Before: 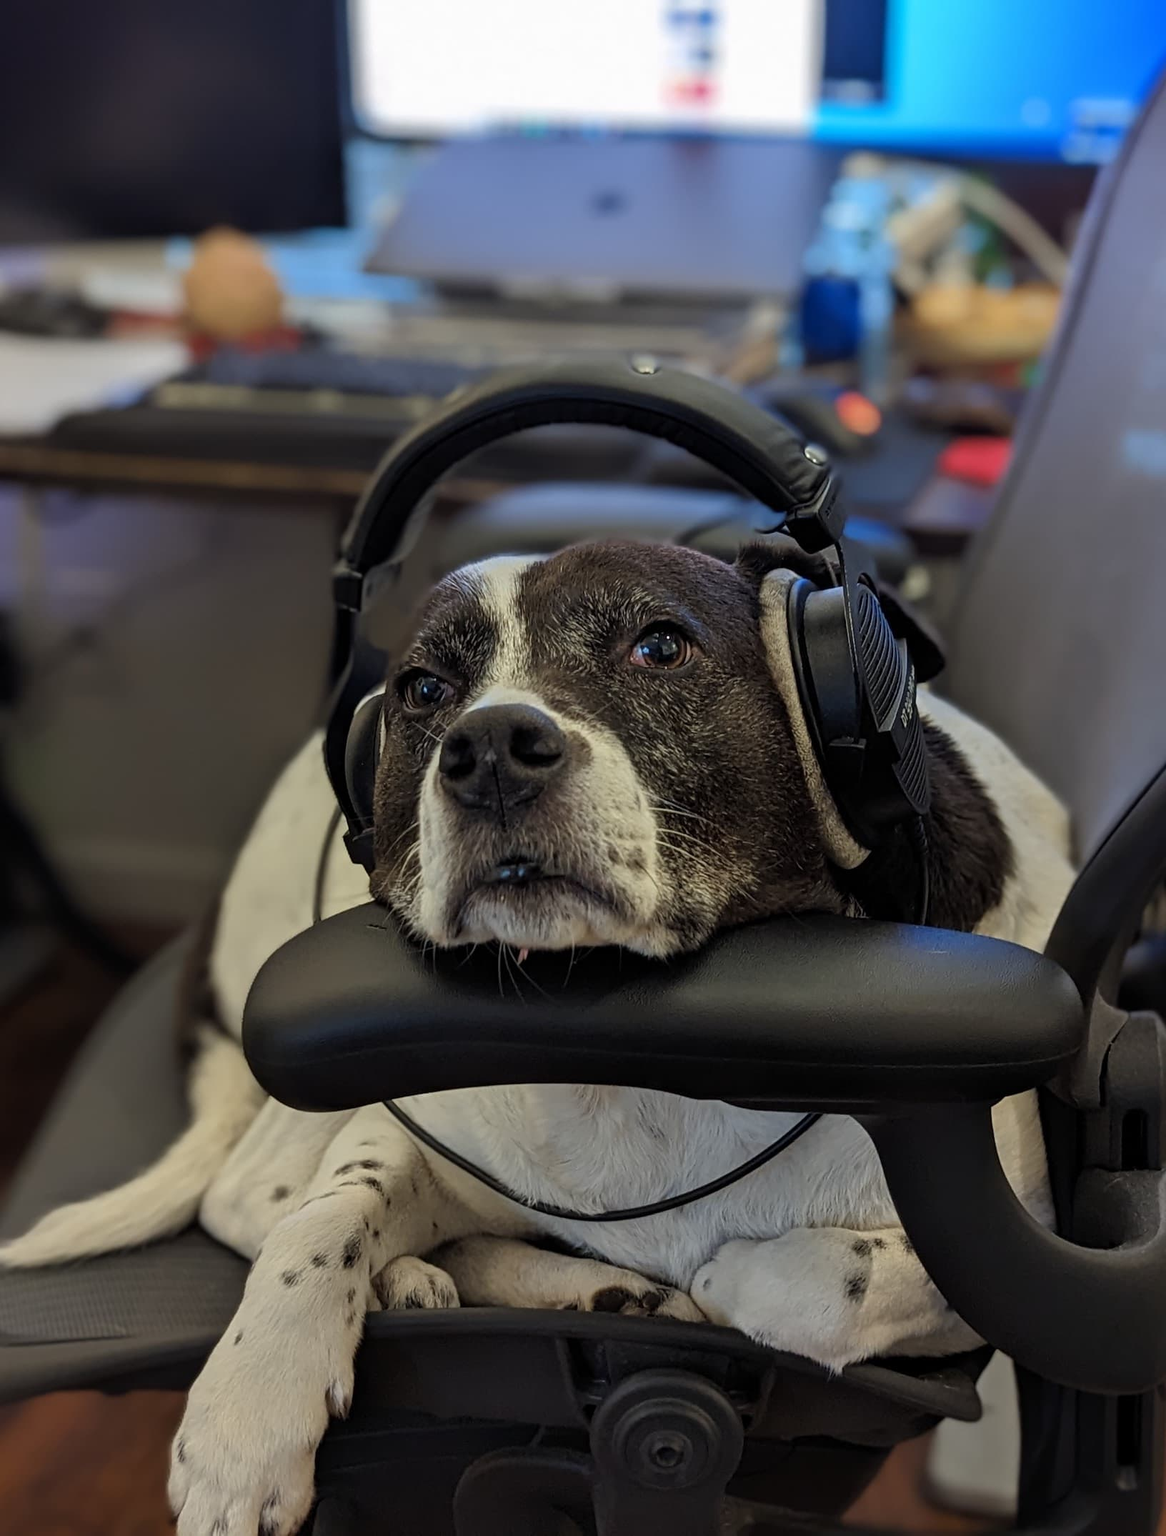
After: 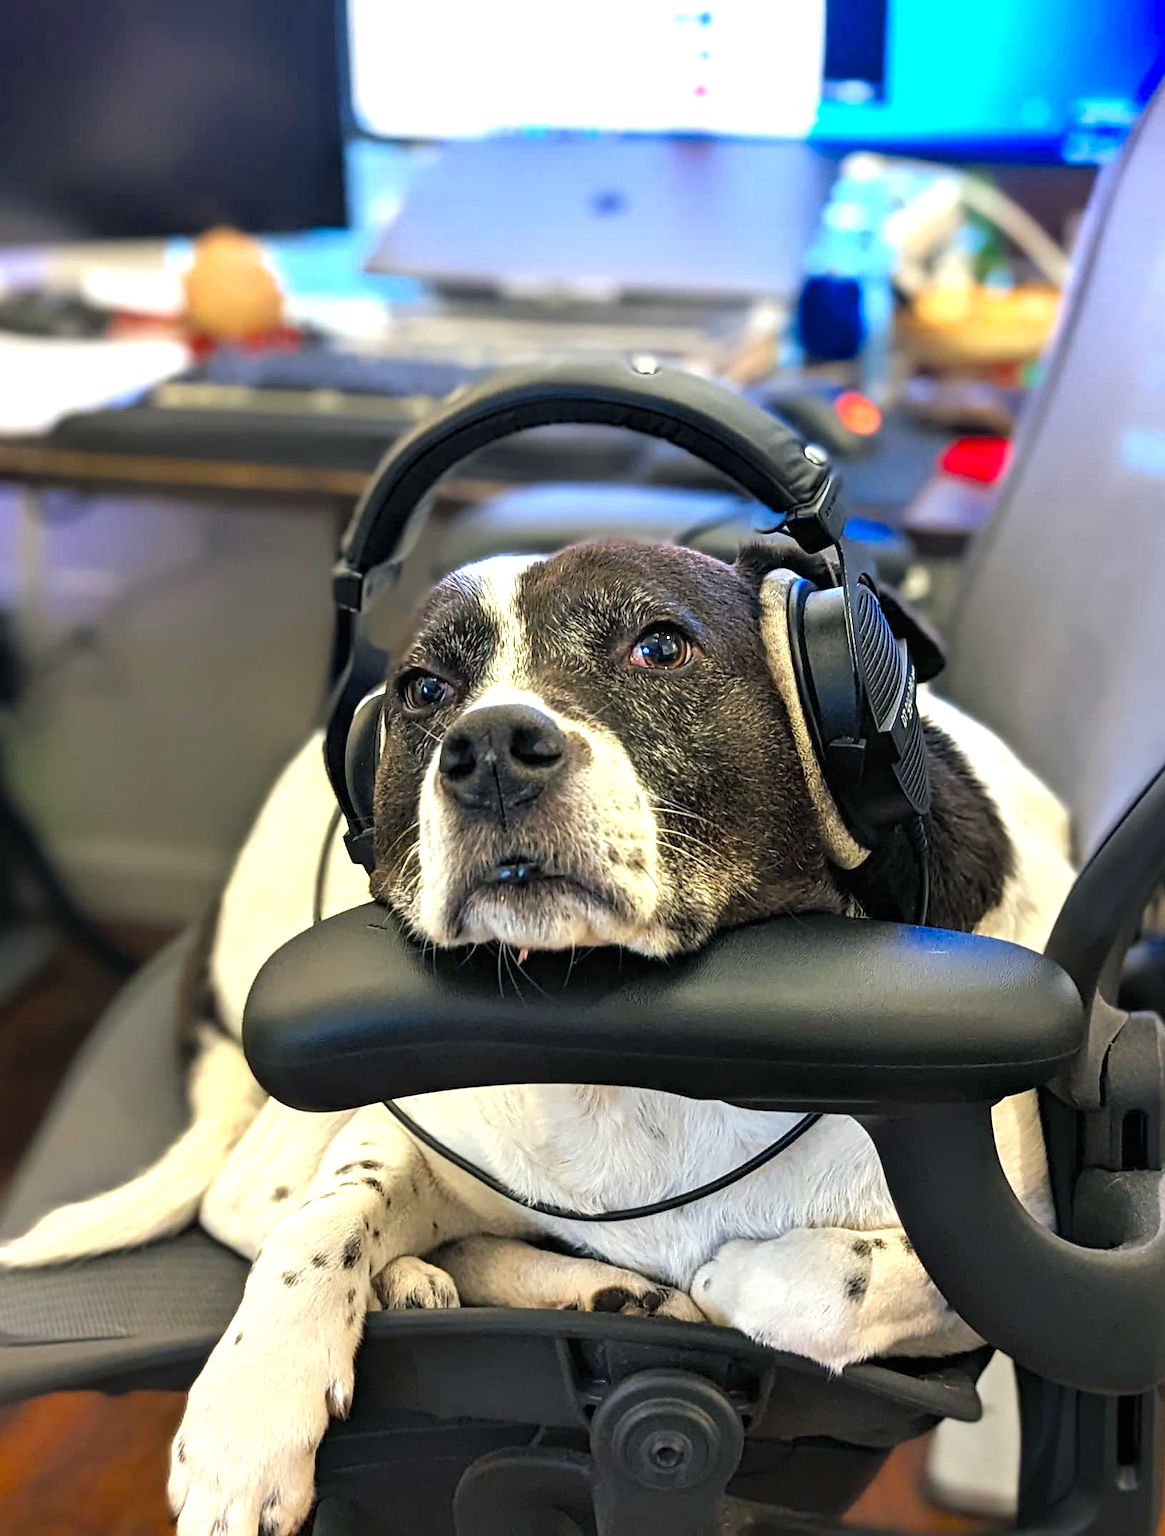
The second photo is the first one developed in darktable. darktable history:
color balance rgb: shadows lift › luminance -7.844%, shadows lift › chroma 2.435%, shadows lift › hue 167.14°, perceptual saturation grading › global saturation 19.784%, saturation formula JzAzBz (2021)
exposure: black level correction 0, exposure 1.632 EV, compensate highlight preservation false
